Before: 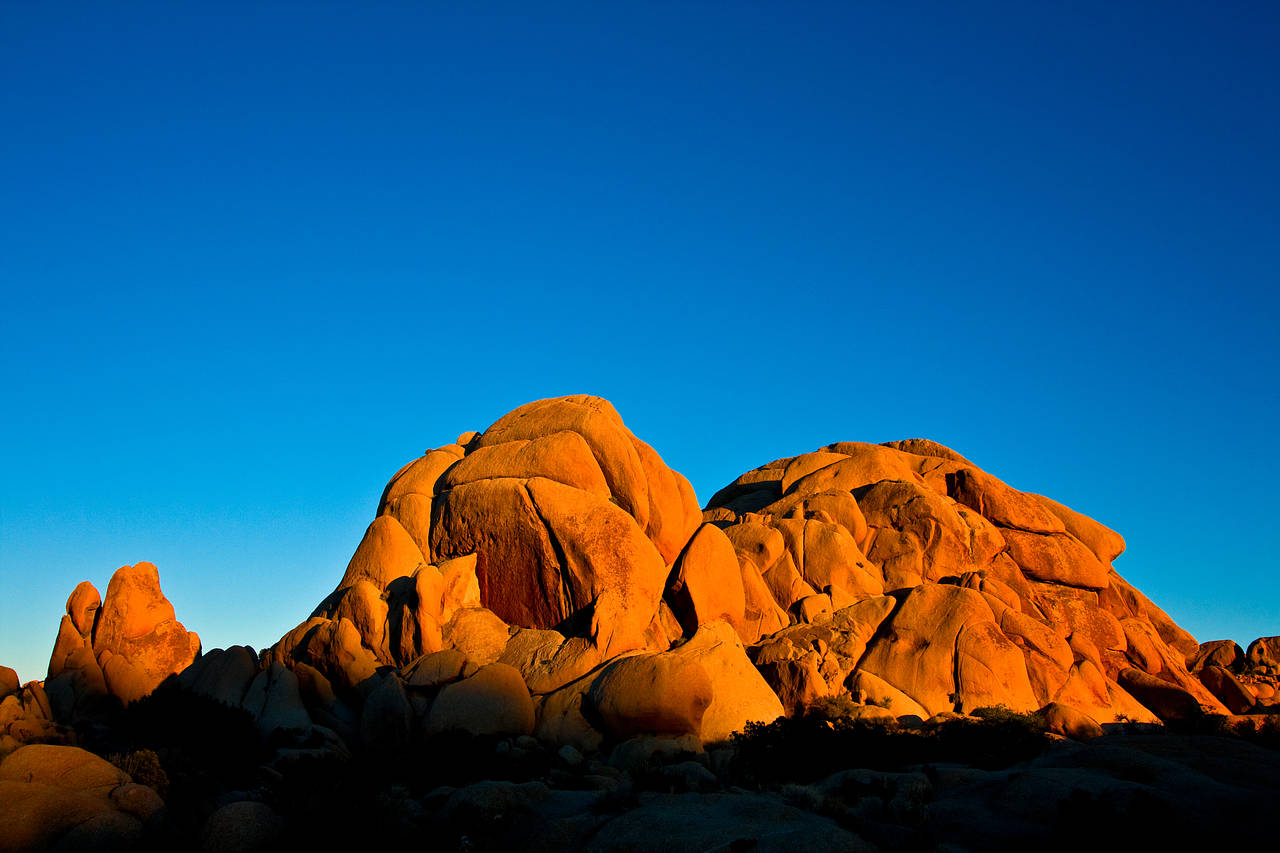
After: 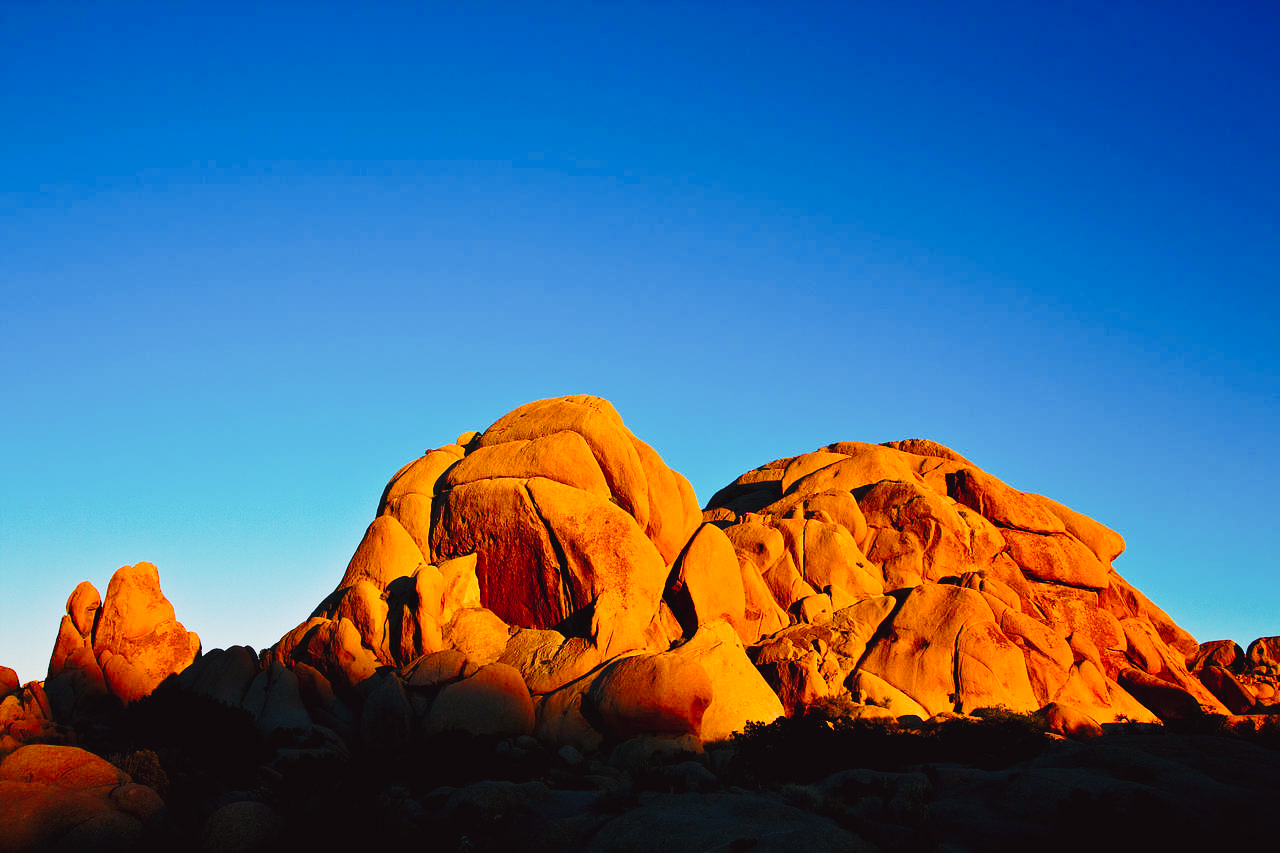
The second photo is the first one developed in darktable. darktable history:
tone curve: curves: ch0 [(0, 0.029) (0.253, 0.237) (1, 0.945)]; ch1 [(0, 0) (0.401, 0.42) (0.442, 0.47) (0.492, 0.498) (0.511, 0.523) (0.557, 0.565) (0.66, 0.683) (1, 1)]; ch2 [(0, 0) (0.394, 0.413) (0.5, 0.5) (0.578, 0.568) (1, 1)], color space Lab, independent channels, preserve colors none
base curve: curves: ch0 [(0, 0) (0.028, 0.03) (0.121, 0.232) (0.46, 0.748) (0.859, 0.968) (1, 1)], preserve colors none
white balance: red 0.983, blue 1.036
